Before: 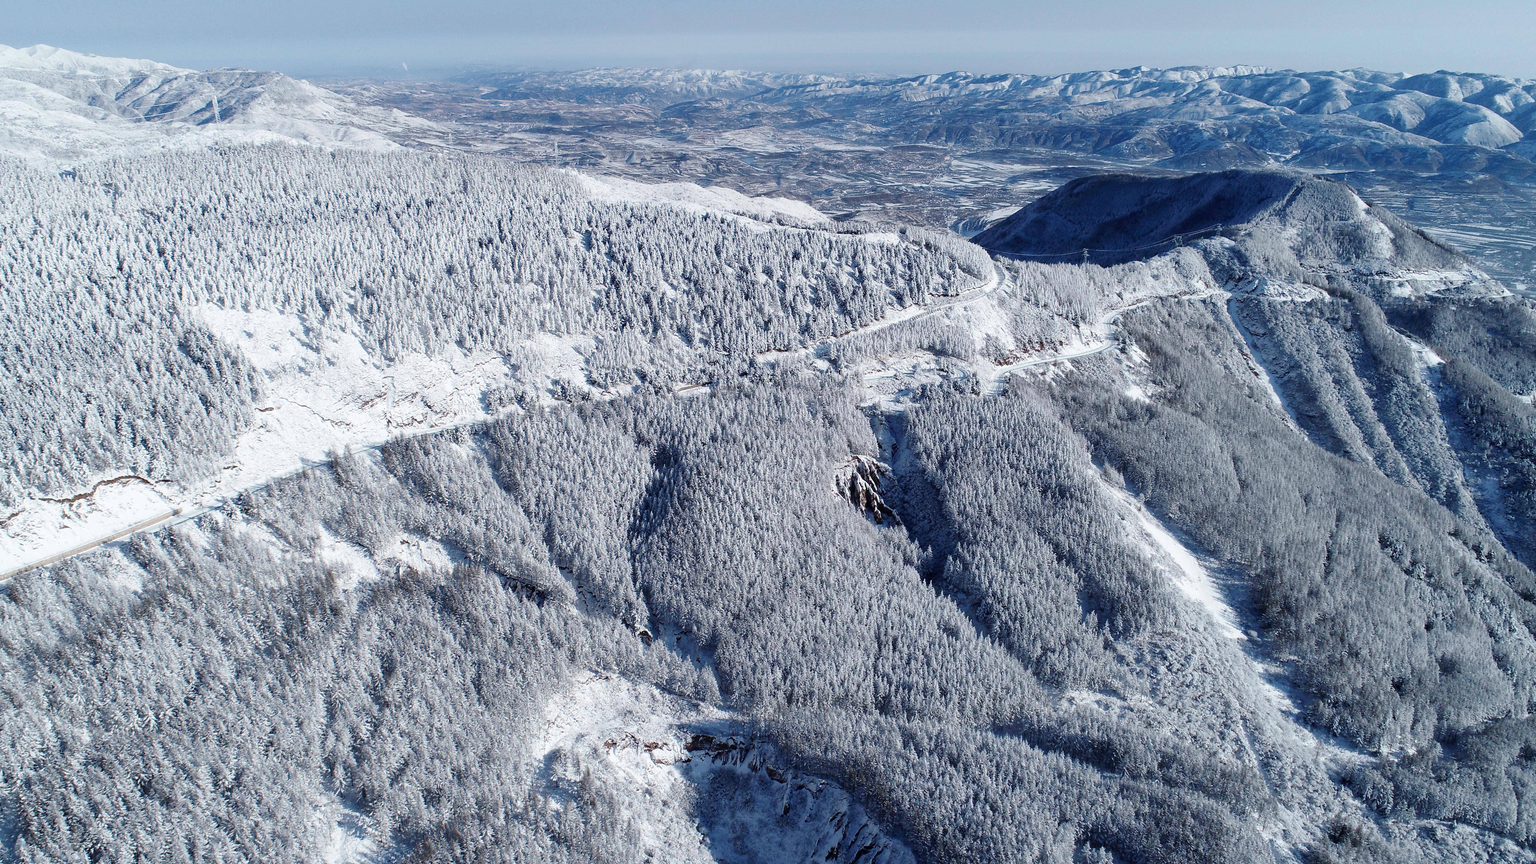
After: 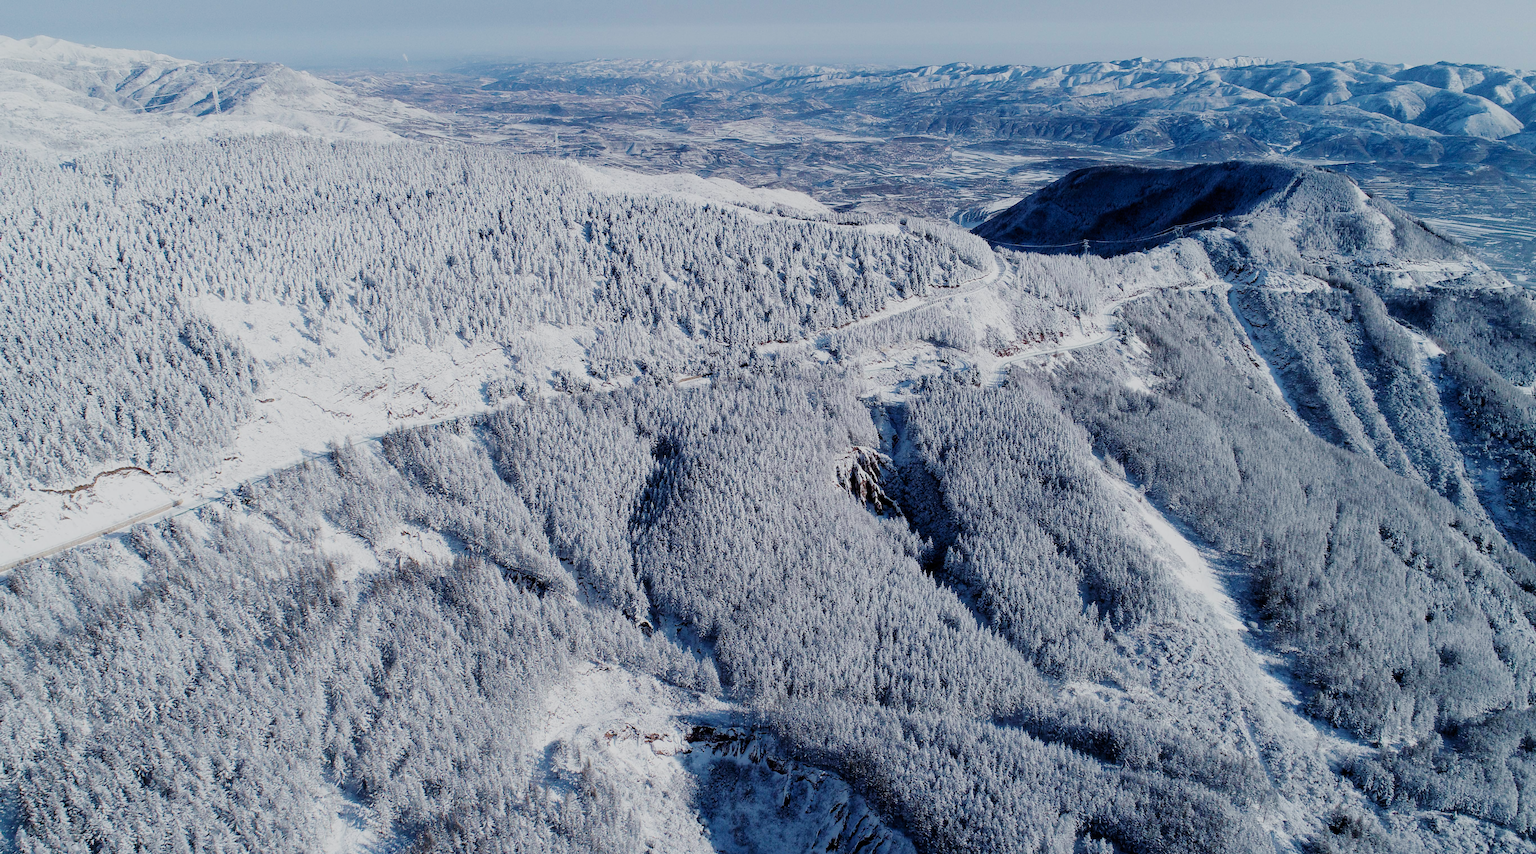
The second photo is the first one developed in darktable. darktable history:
filmic rgb: black relative exposure -7.65 EV, white relative exposure 4.56 EV, hardness 3.61, preserve chrominance no, color science v4 (2020), contrast in shadows soft
velvia: on, module defaults
crop: top 1.077%, right 0.016%
